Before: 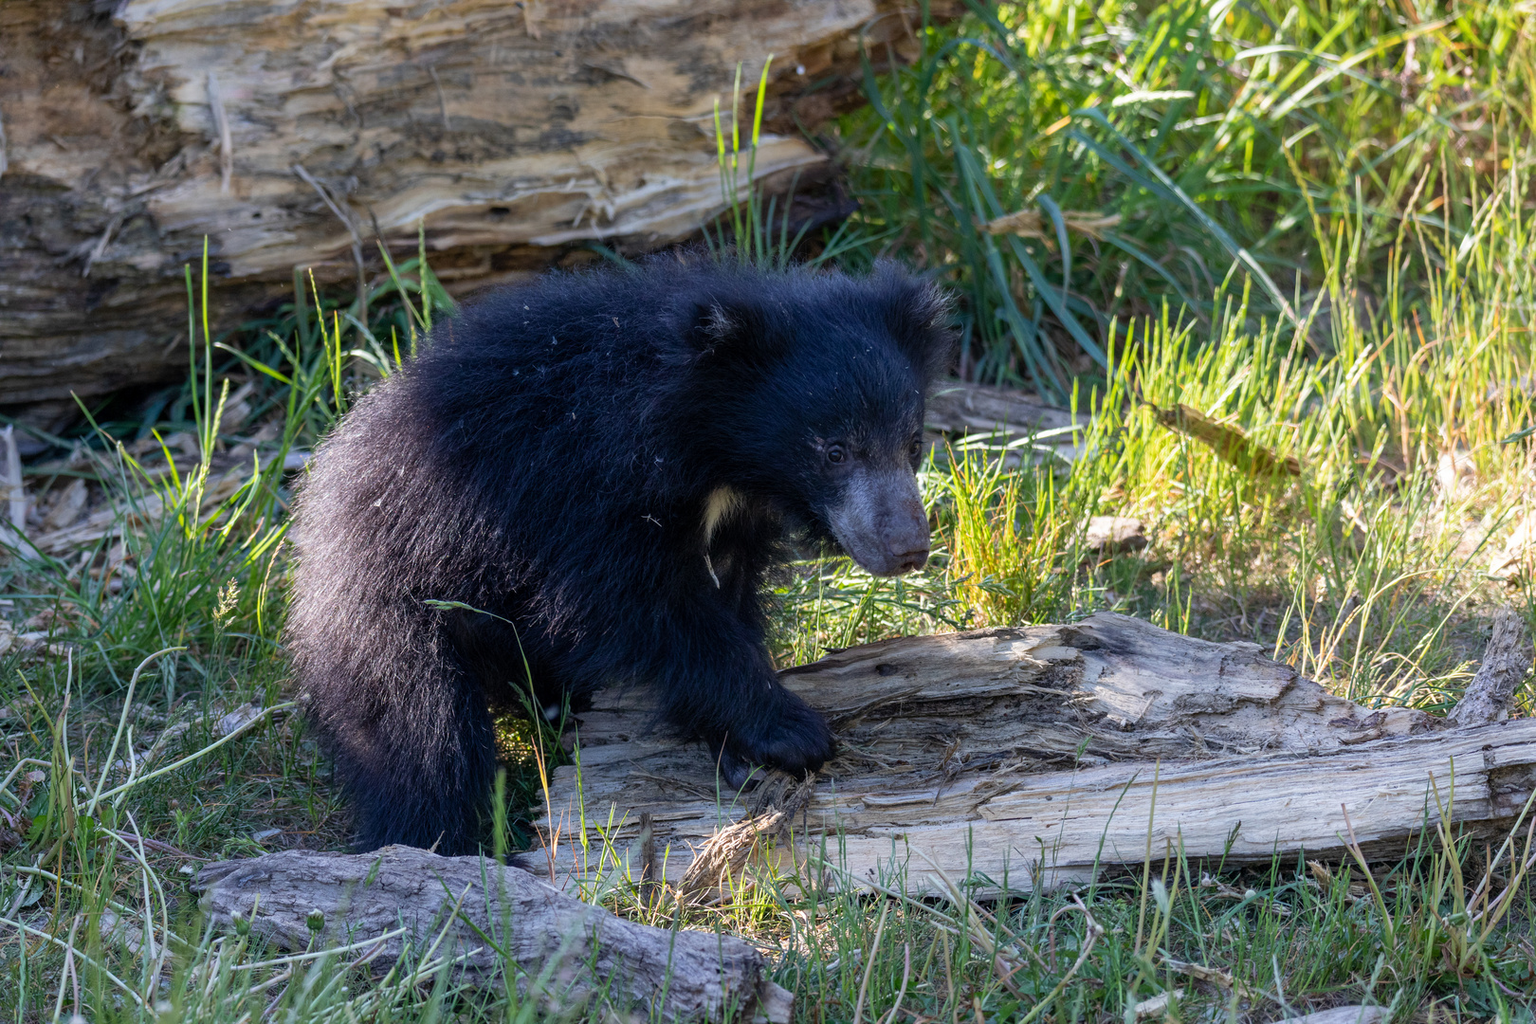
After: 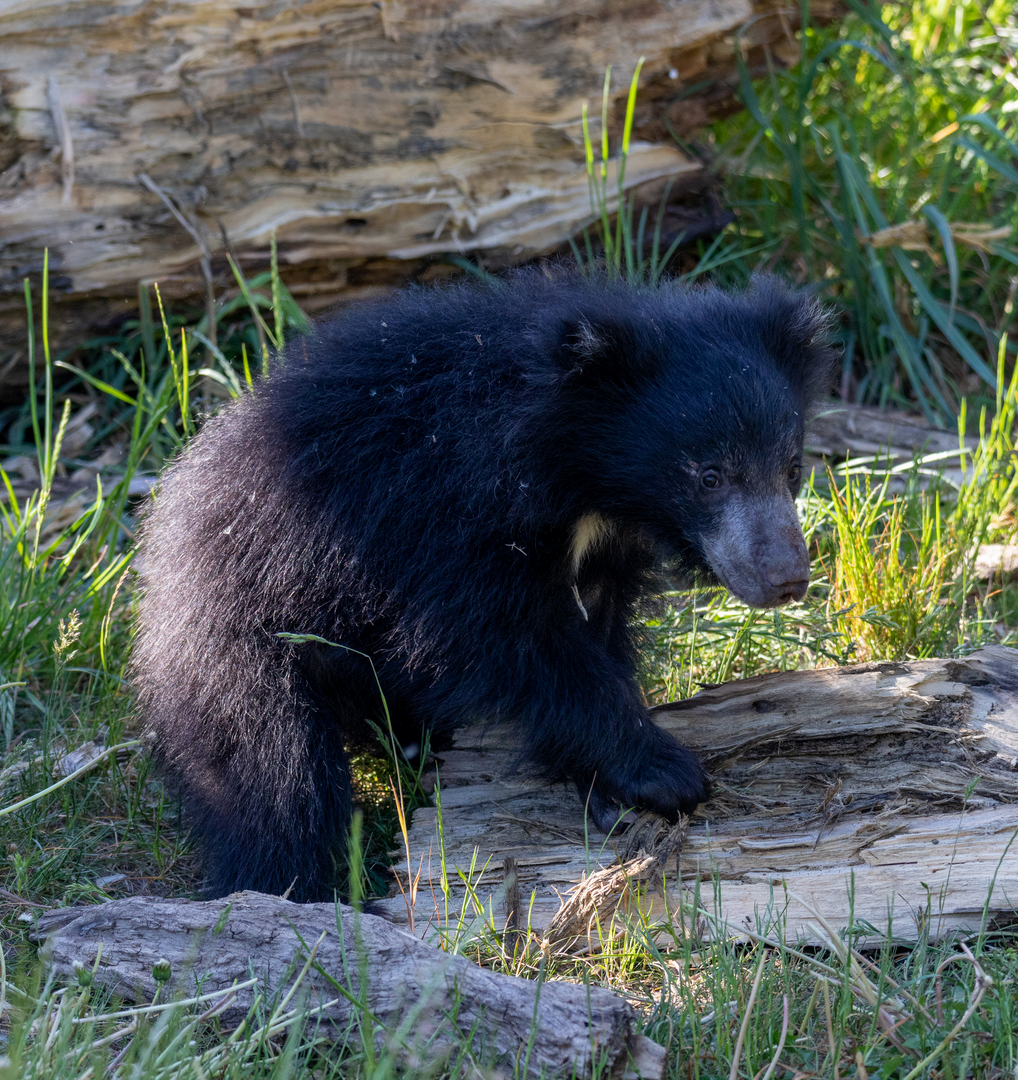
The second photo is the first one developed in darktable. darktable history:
exposure: black level correction 0.001, compensate exposure bias true, compensate highlight preservation false
crop: left 10.608%, right 26.538%
